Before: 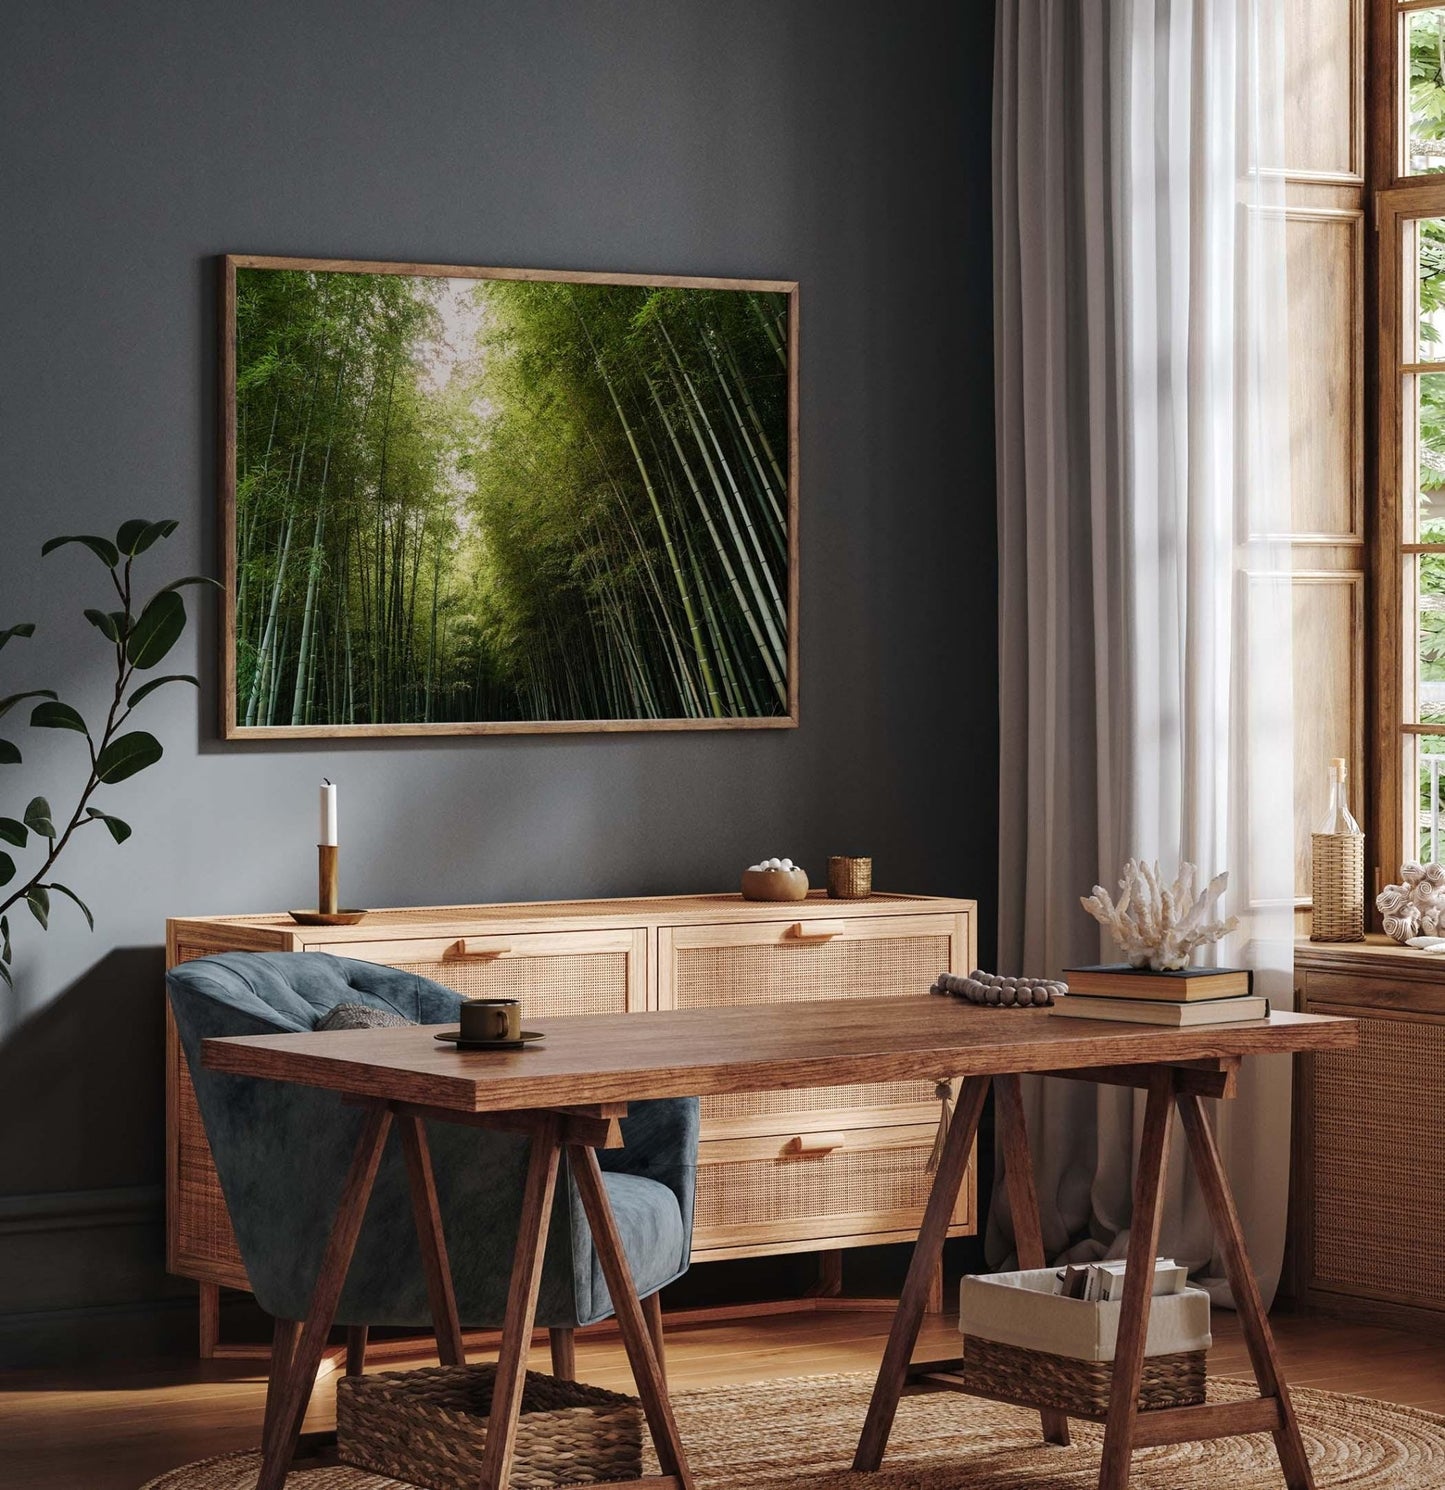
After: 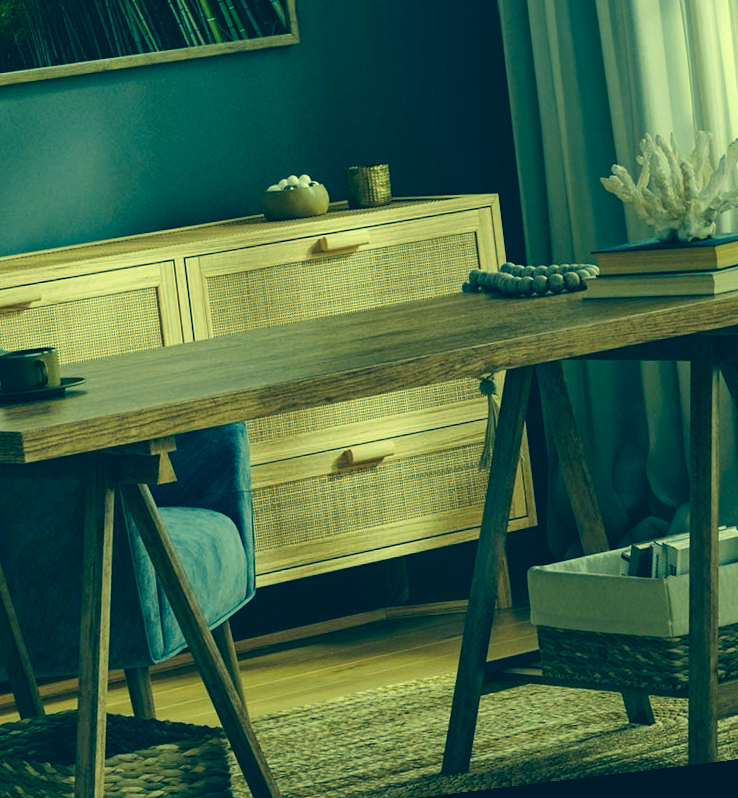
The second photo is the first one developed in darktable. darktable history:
rotate and perspective: rotation -6.83°, automatic cropping off
color correction: highlights a* -15.58, highlights b* 40, shadows a* -40, shadows b* -26.18
crop: left 35.976%, top 45.819%, right 18.162%, bottom 5.807%
